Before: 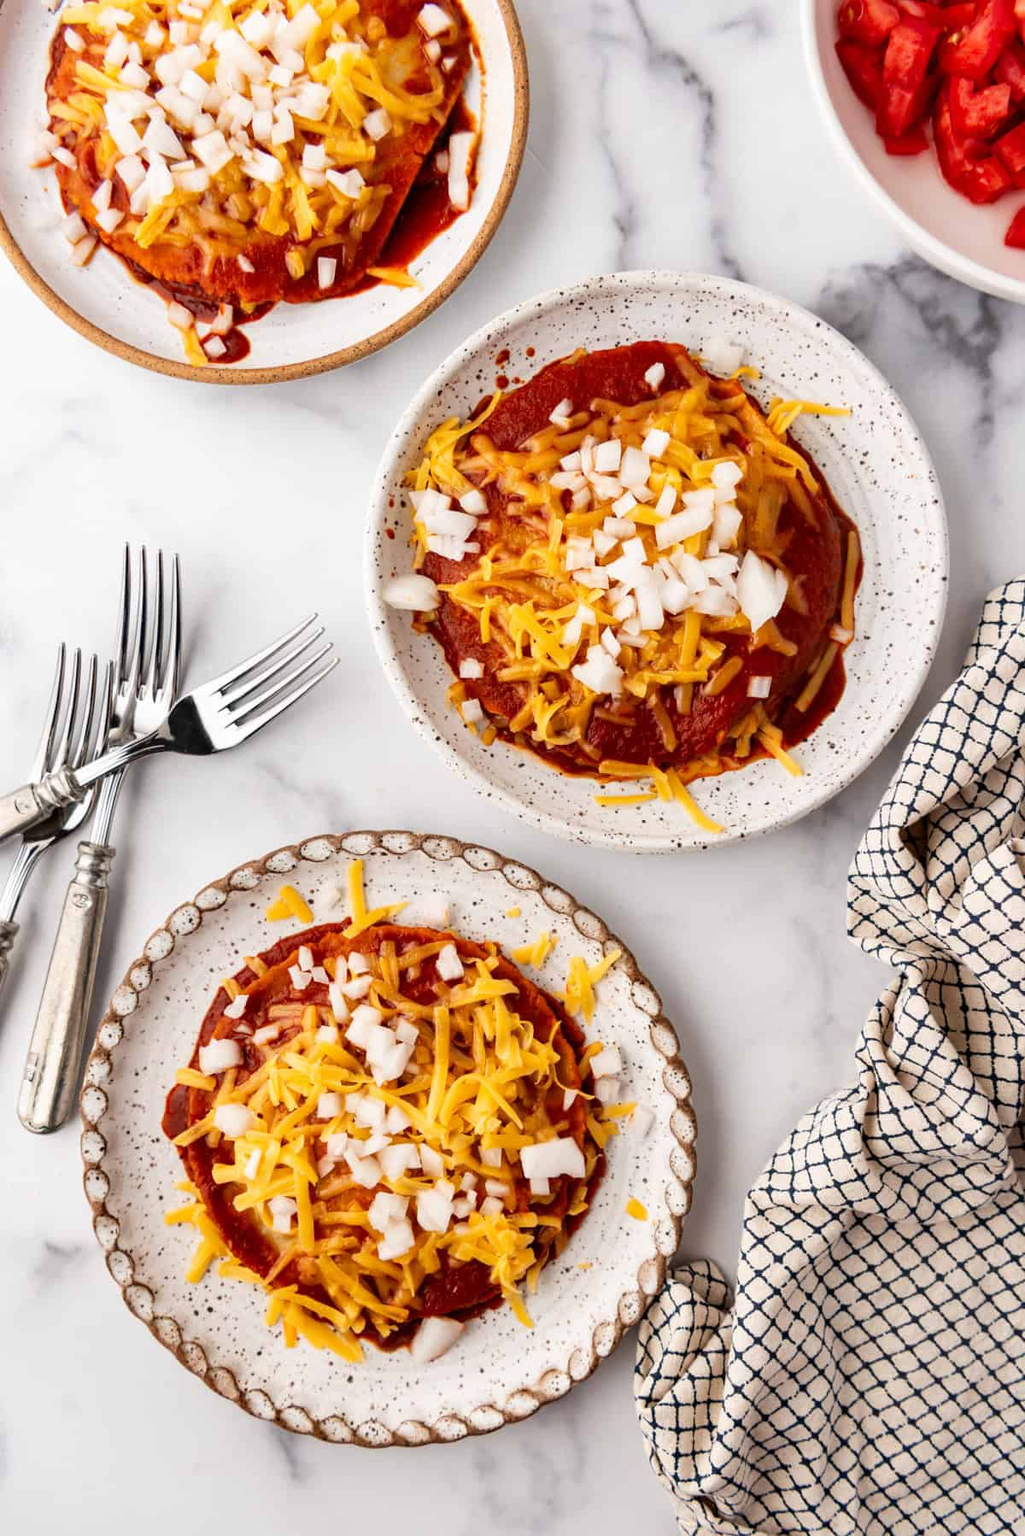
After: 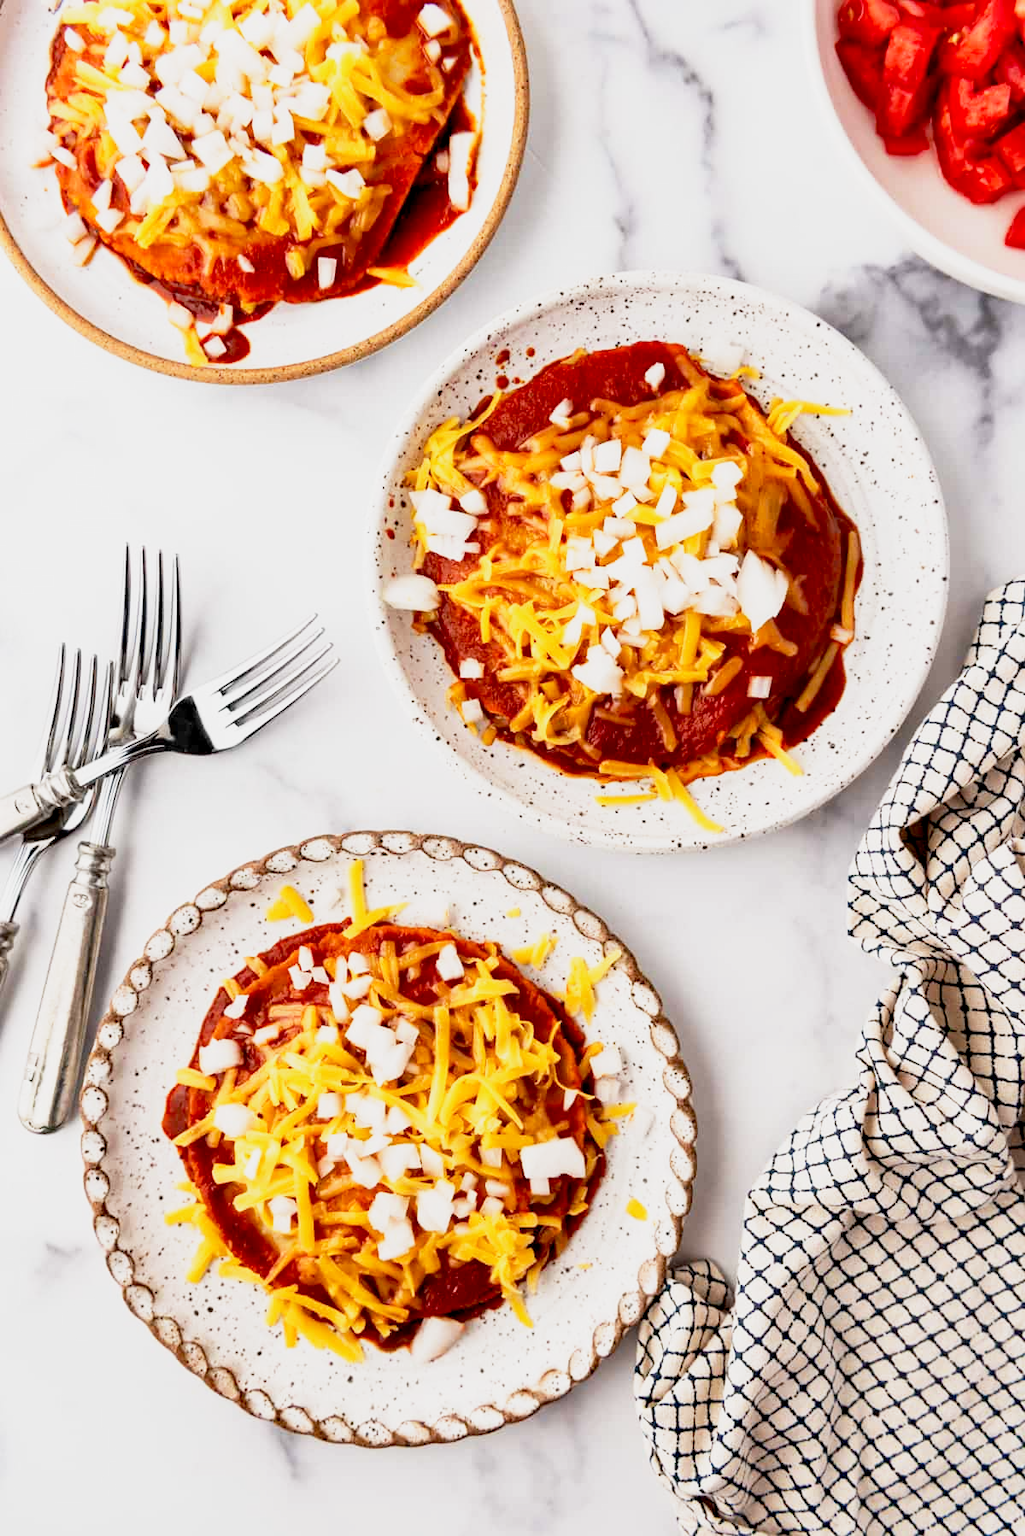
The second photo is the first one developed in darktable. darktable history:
exposure: black level correction 0.006, compensate highlight preservation false
base curve: curves: ch0 [(0, 0) (0.088, 0.125) (0.176, 0.251) (0.354, 0.501) (0.613, 0.749) (1, 0.877)], preserve colors none
